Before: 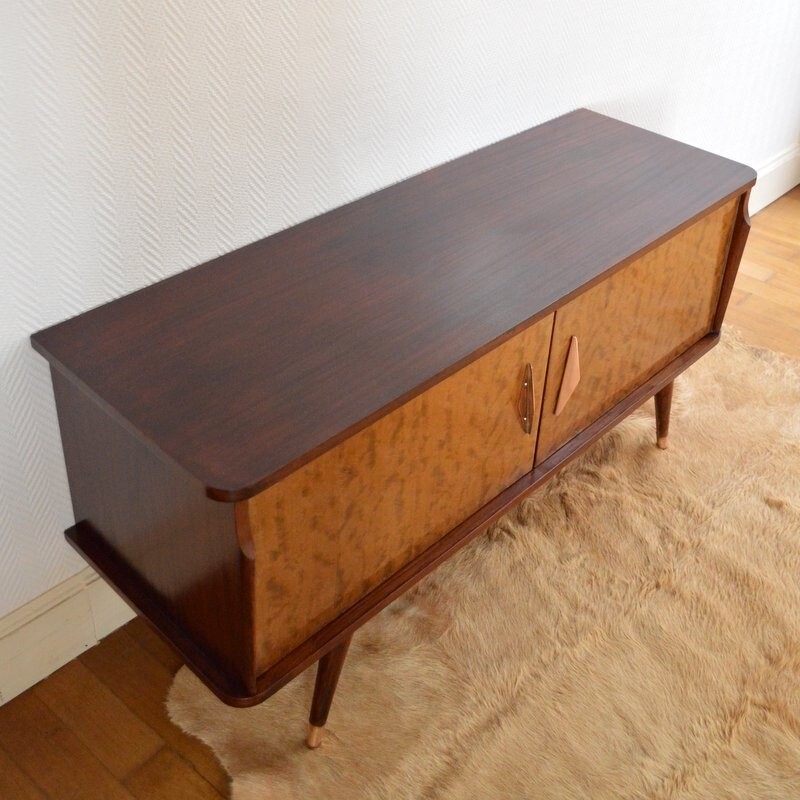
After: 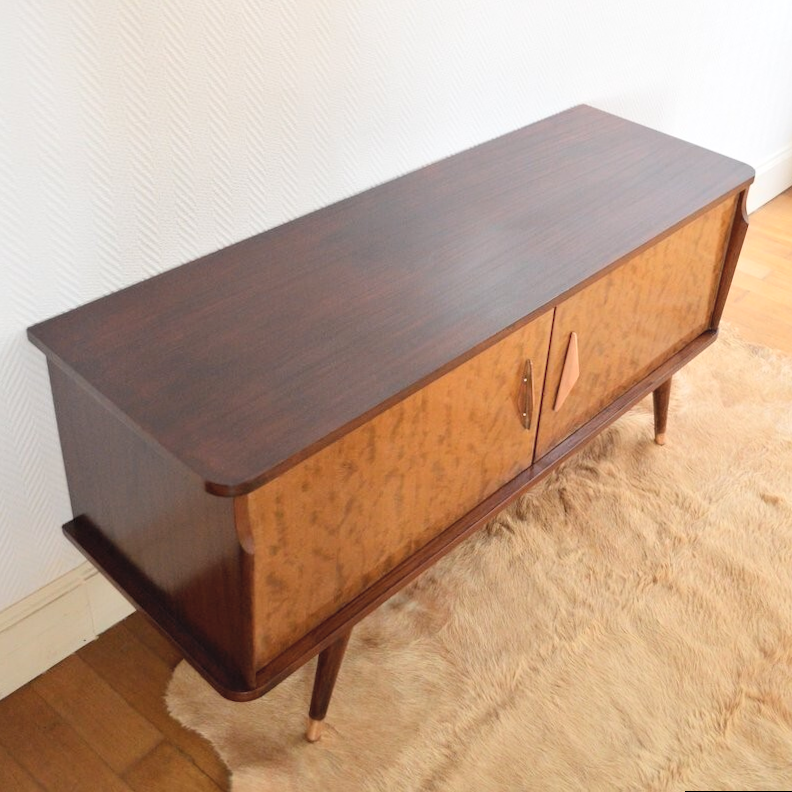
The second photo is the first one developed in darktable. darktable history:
rotate and perspective: rotation 0.174°, lens shift (vertical) 0.013, lens shift (horizontal) 0.019, shear 0.001, automatic cropping original format, crop left 0.007, crop right 0.991, crop top 0.016, crop bottom 0.997
contrast brightness saturation: contrast 0.14, brightness 0.21
